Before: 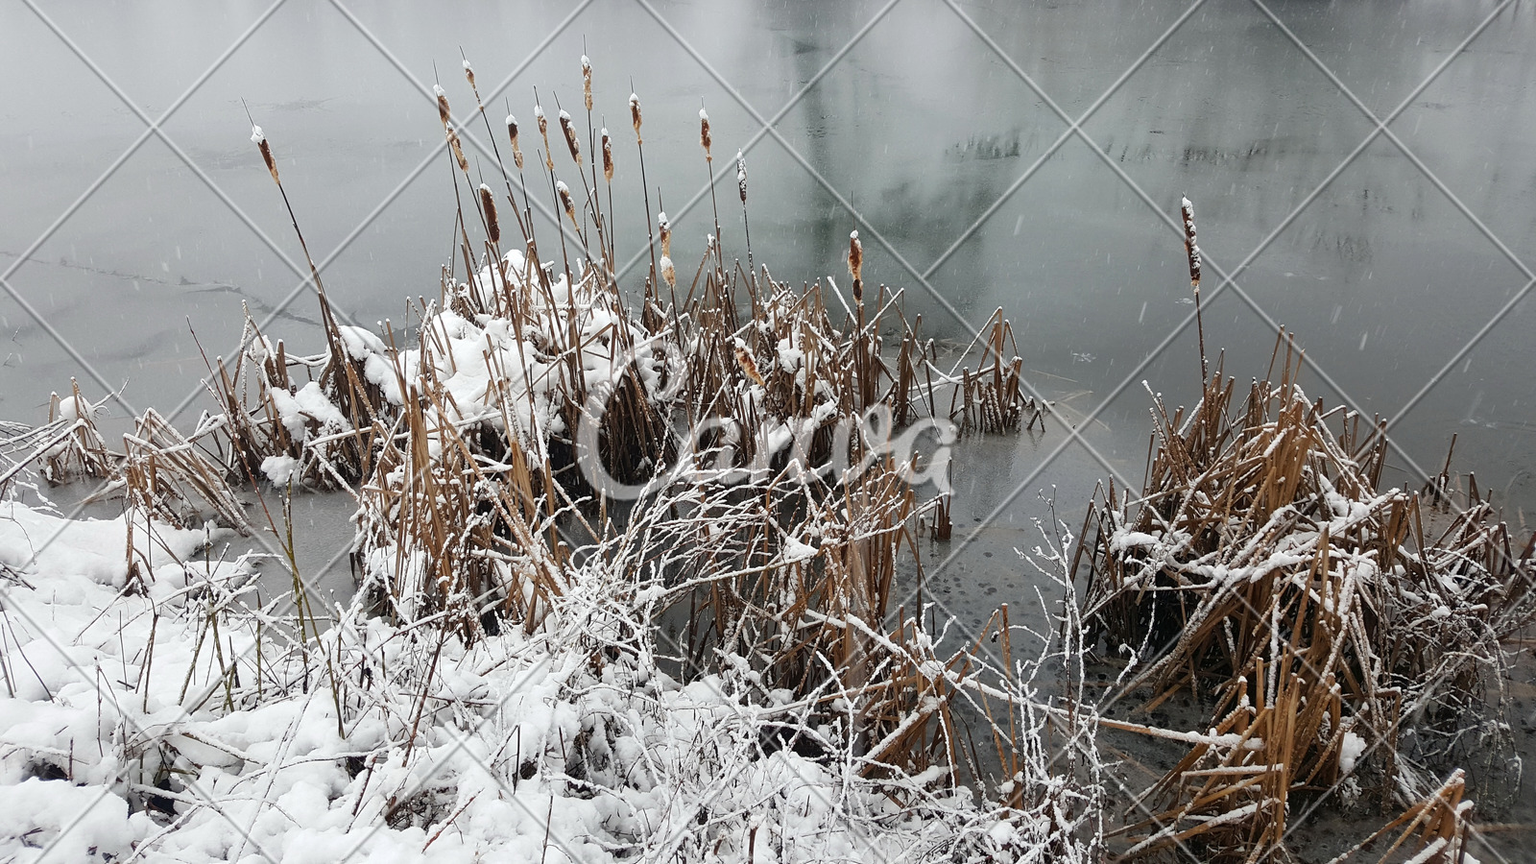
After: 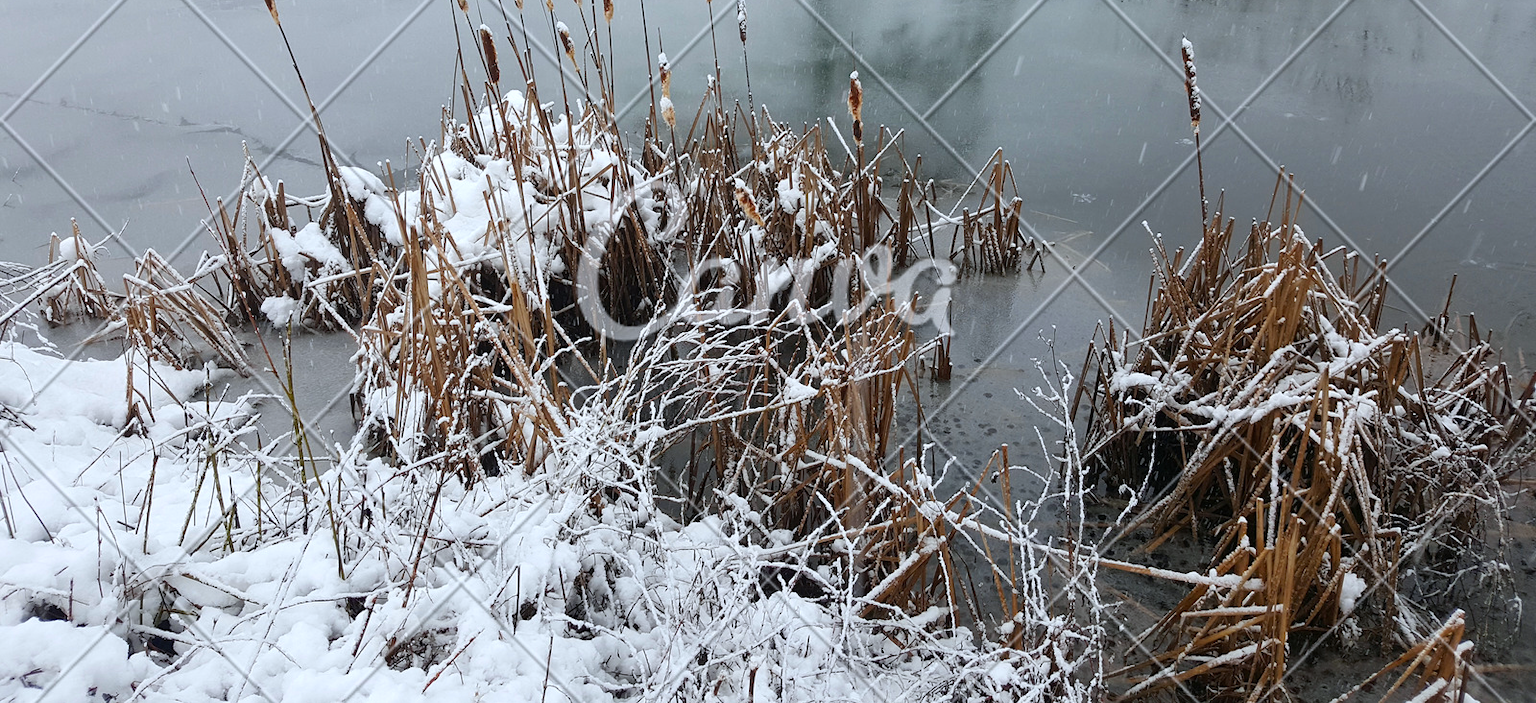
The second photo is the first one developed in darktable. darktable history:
contrast brightness saturation: contrast 0.04, saturation 0.16
crop and rotate: top 18.507%
white balance: red 0.967, blue 1.049
